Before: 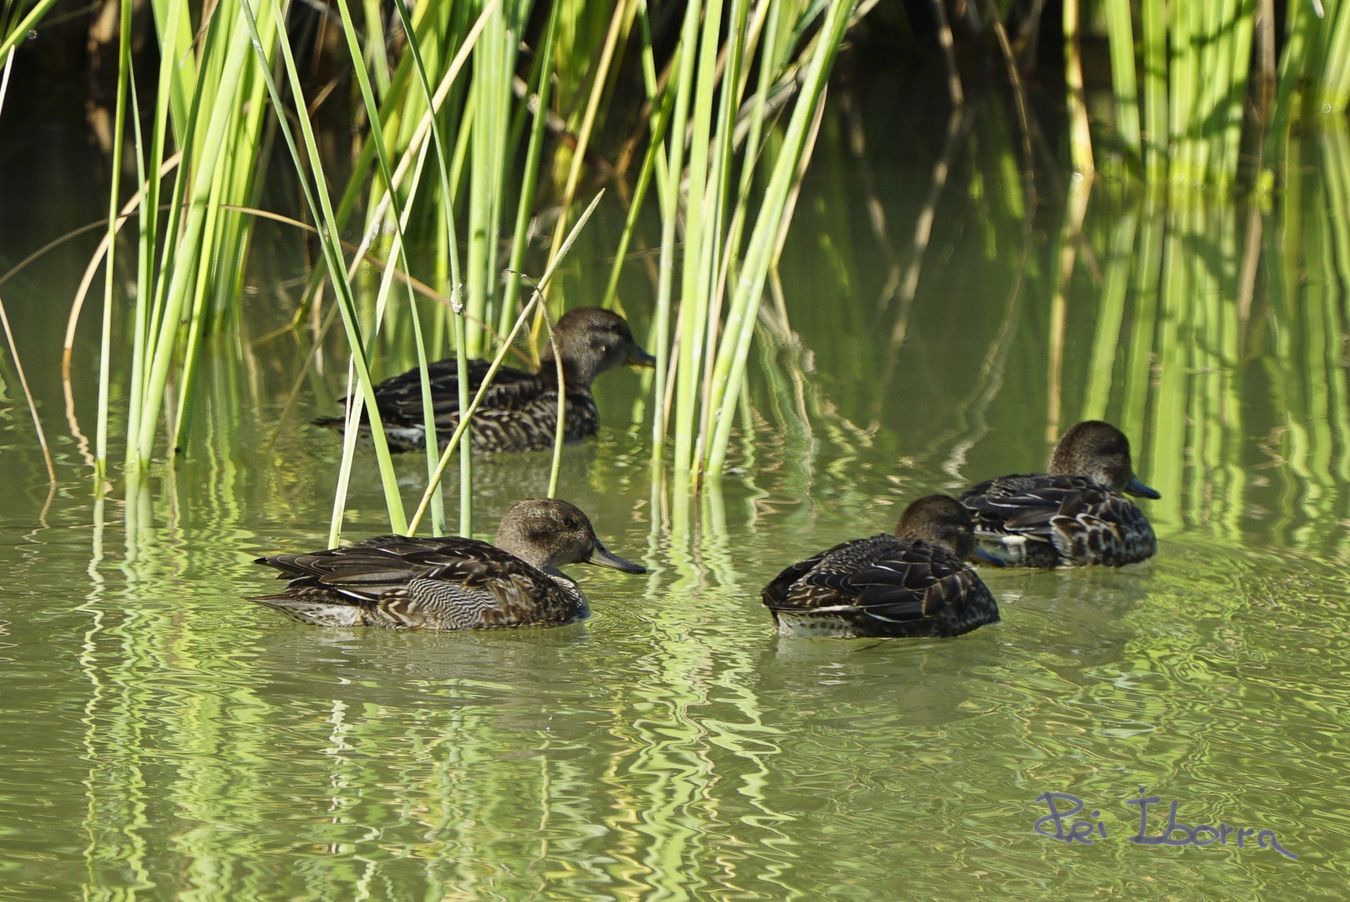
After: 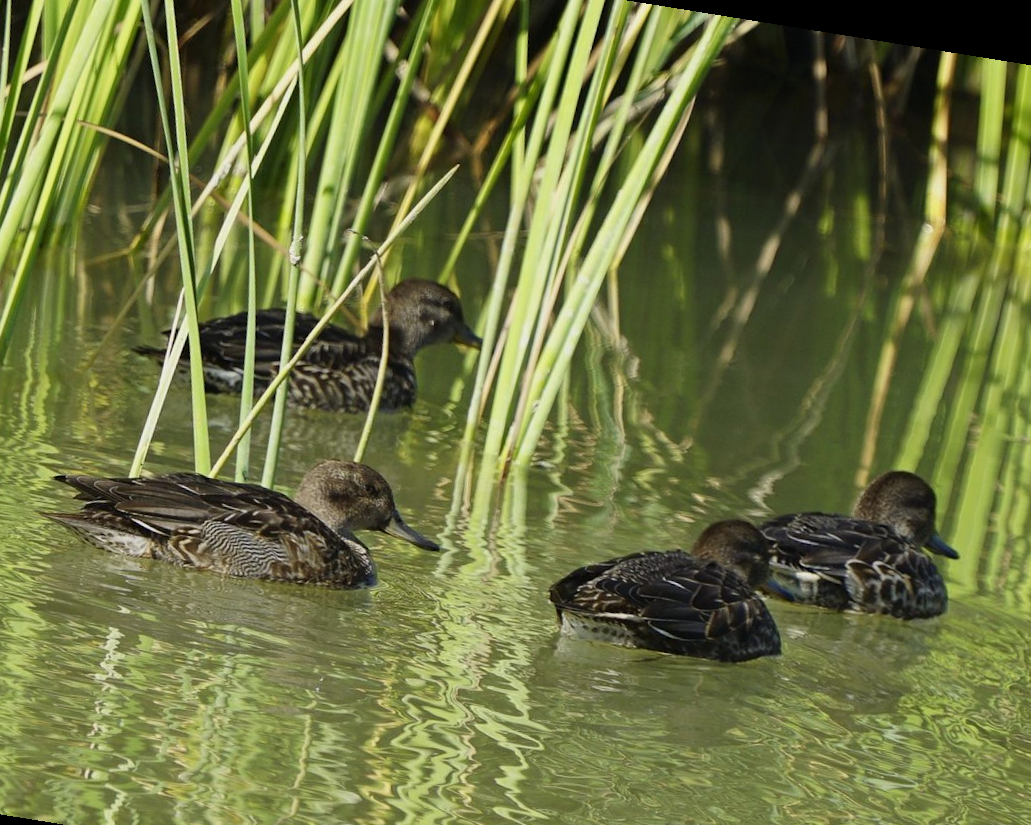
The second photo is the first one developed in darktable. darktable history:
exposure: exposure -0.21 EV, compensate highlight preservation false
crop and rotate: left 17.046%, top 10.659%, right 12.989%, bottom 14.553%
rotate and perspective: rotation 9.12°, automatic cropping off
